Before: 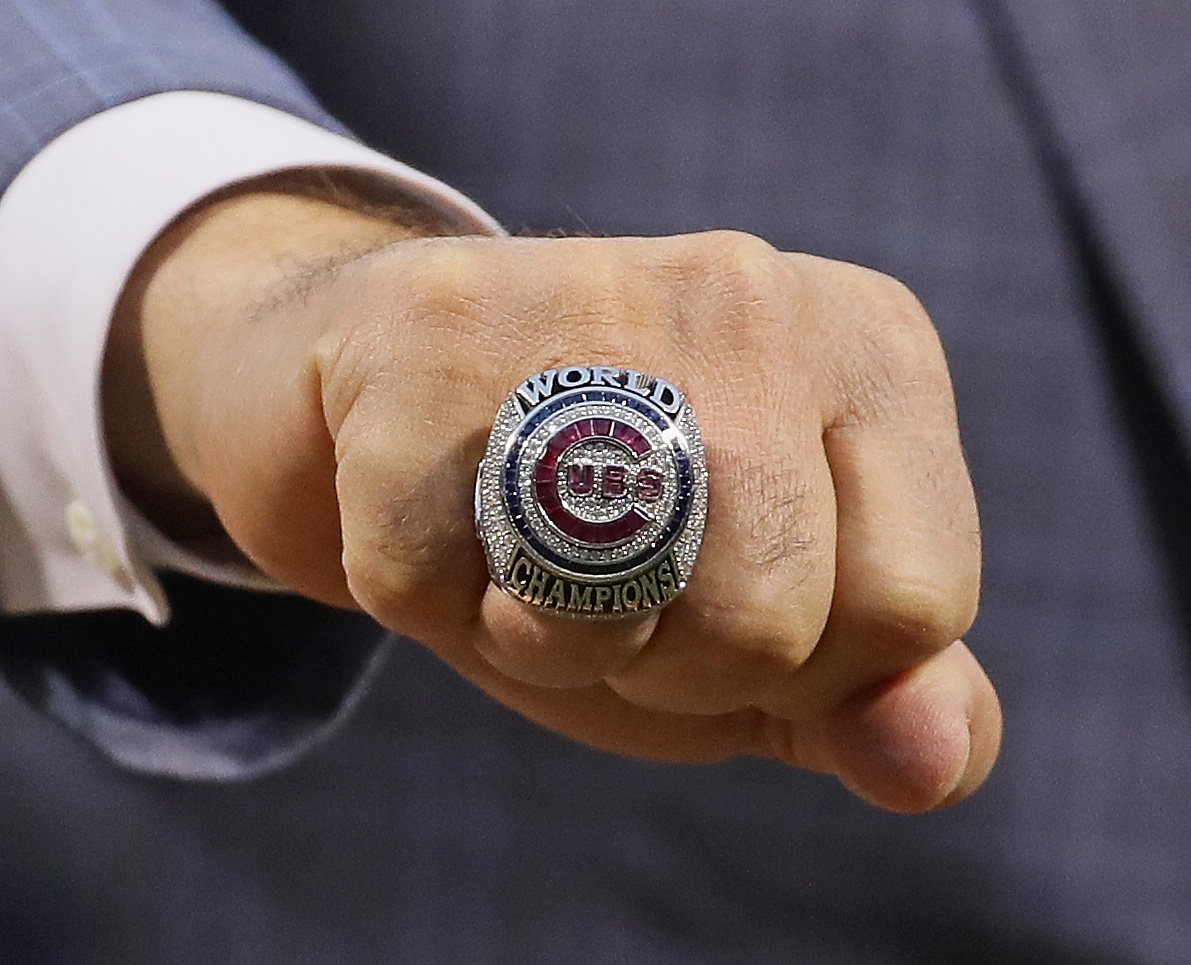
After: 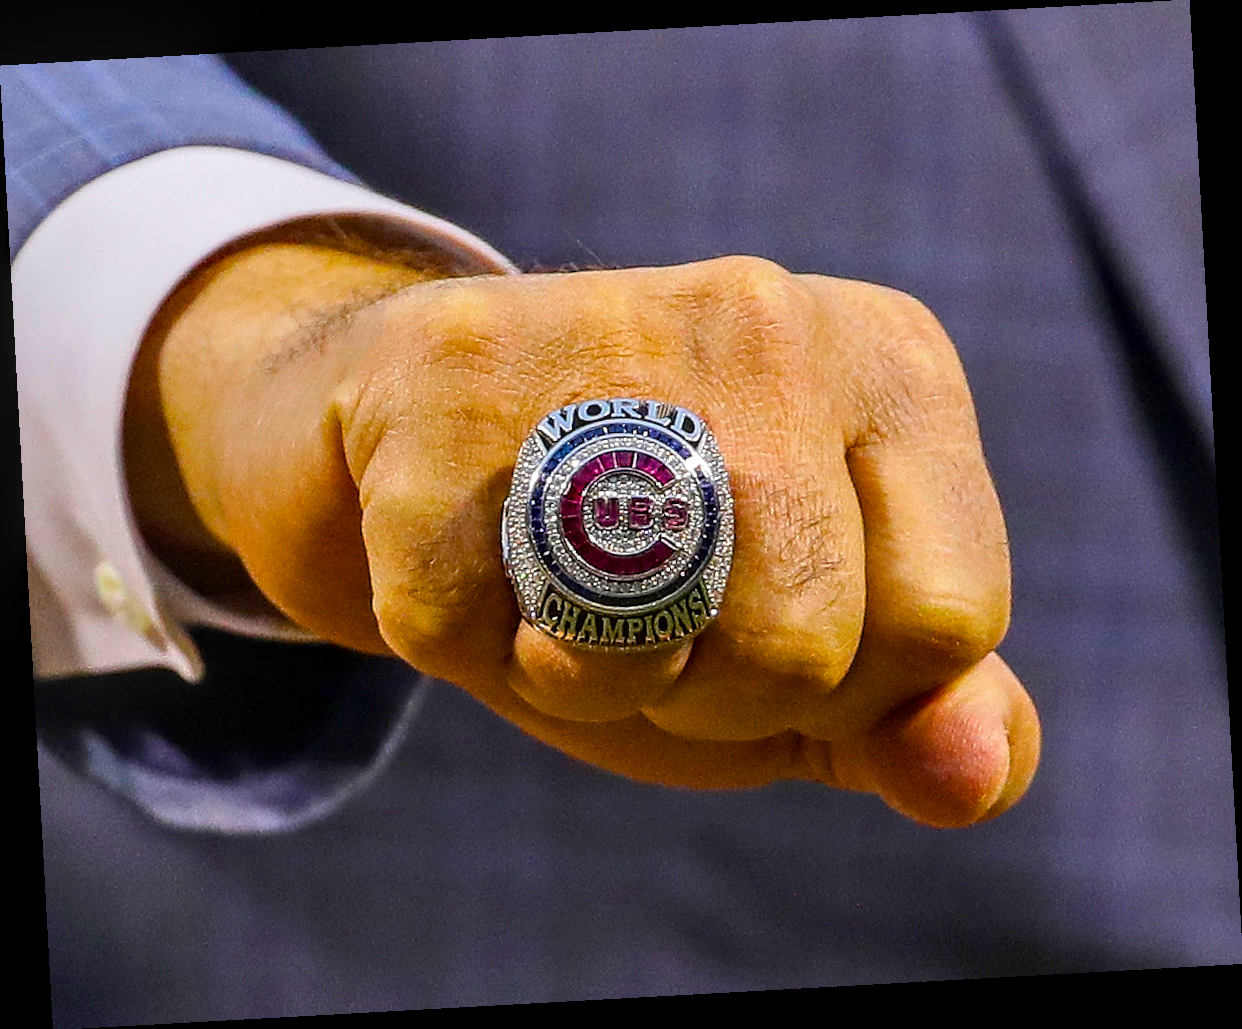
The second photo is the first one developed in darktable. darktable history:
rotate and perspective: rotation -3.18°, automatic cropping off
color balance rgb: perceptual saturation grading › global saturation 100%
local contrast: highlights 61%, detail 143%, midtone range 0.428
